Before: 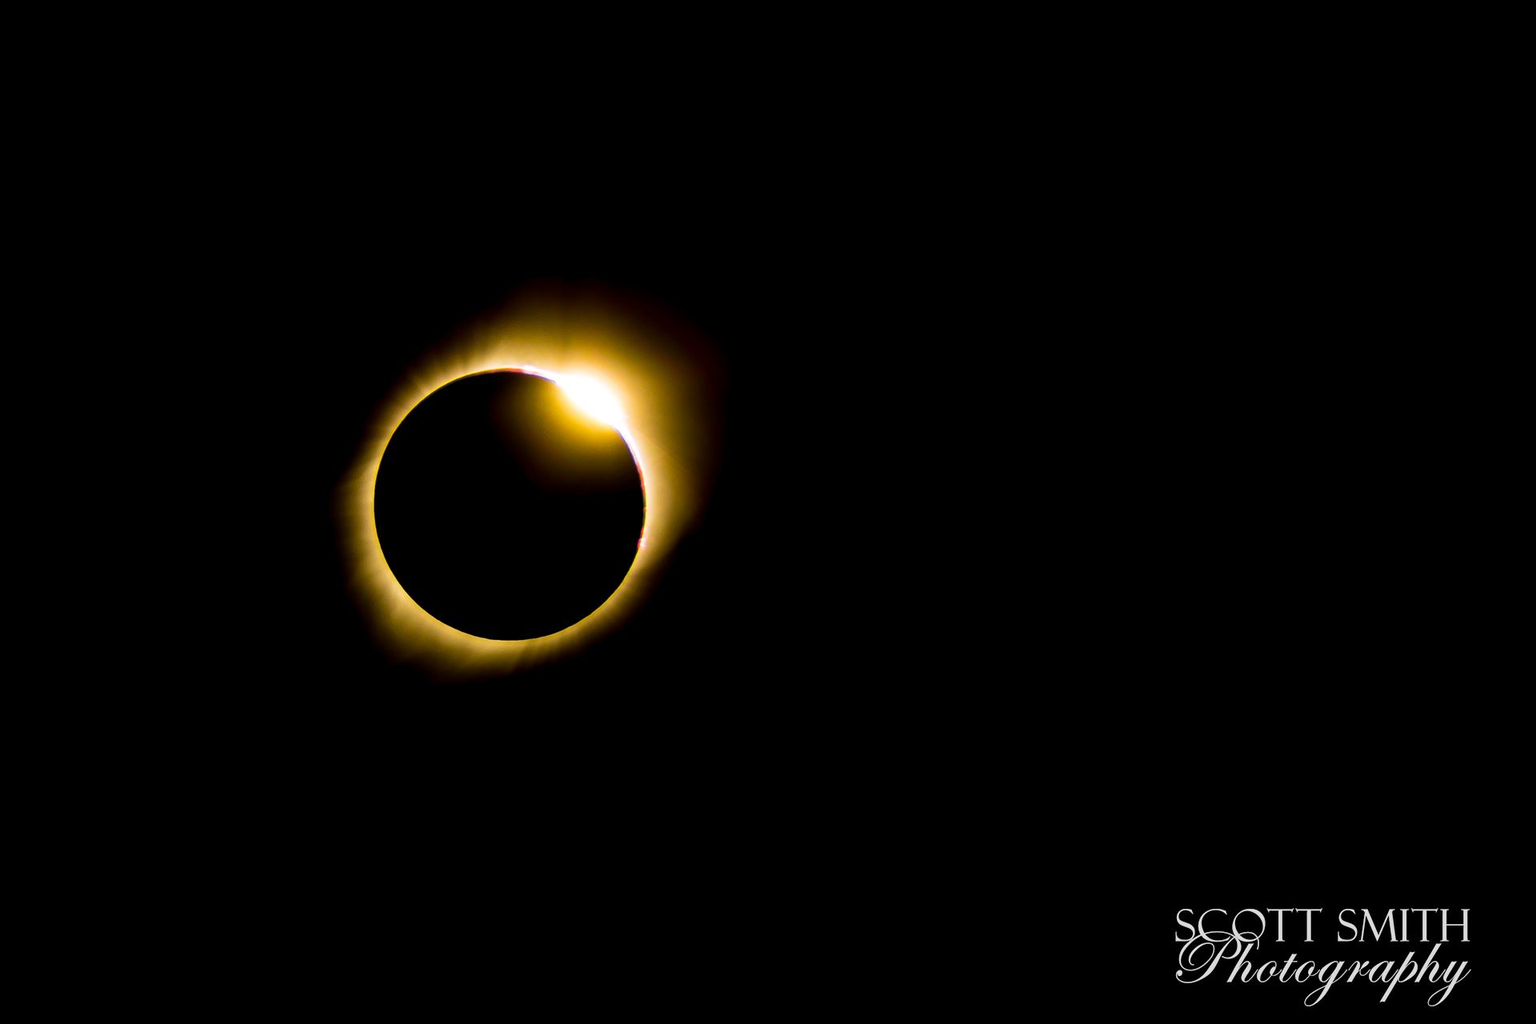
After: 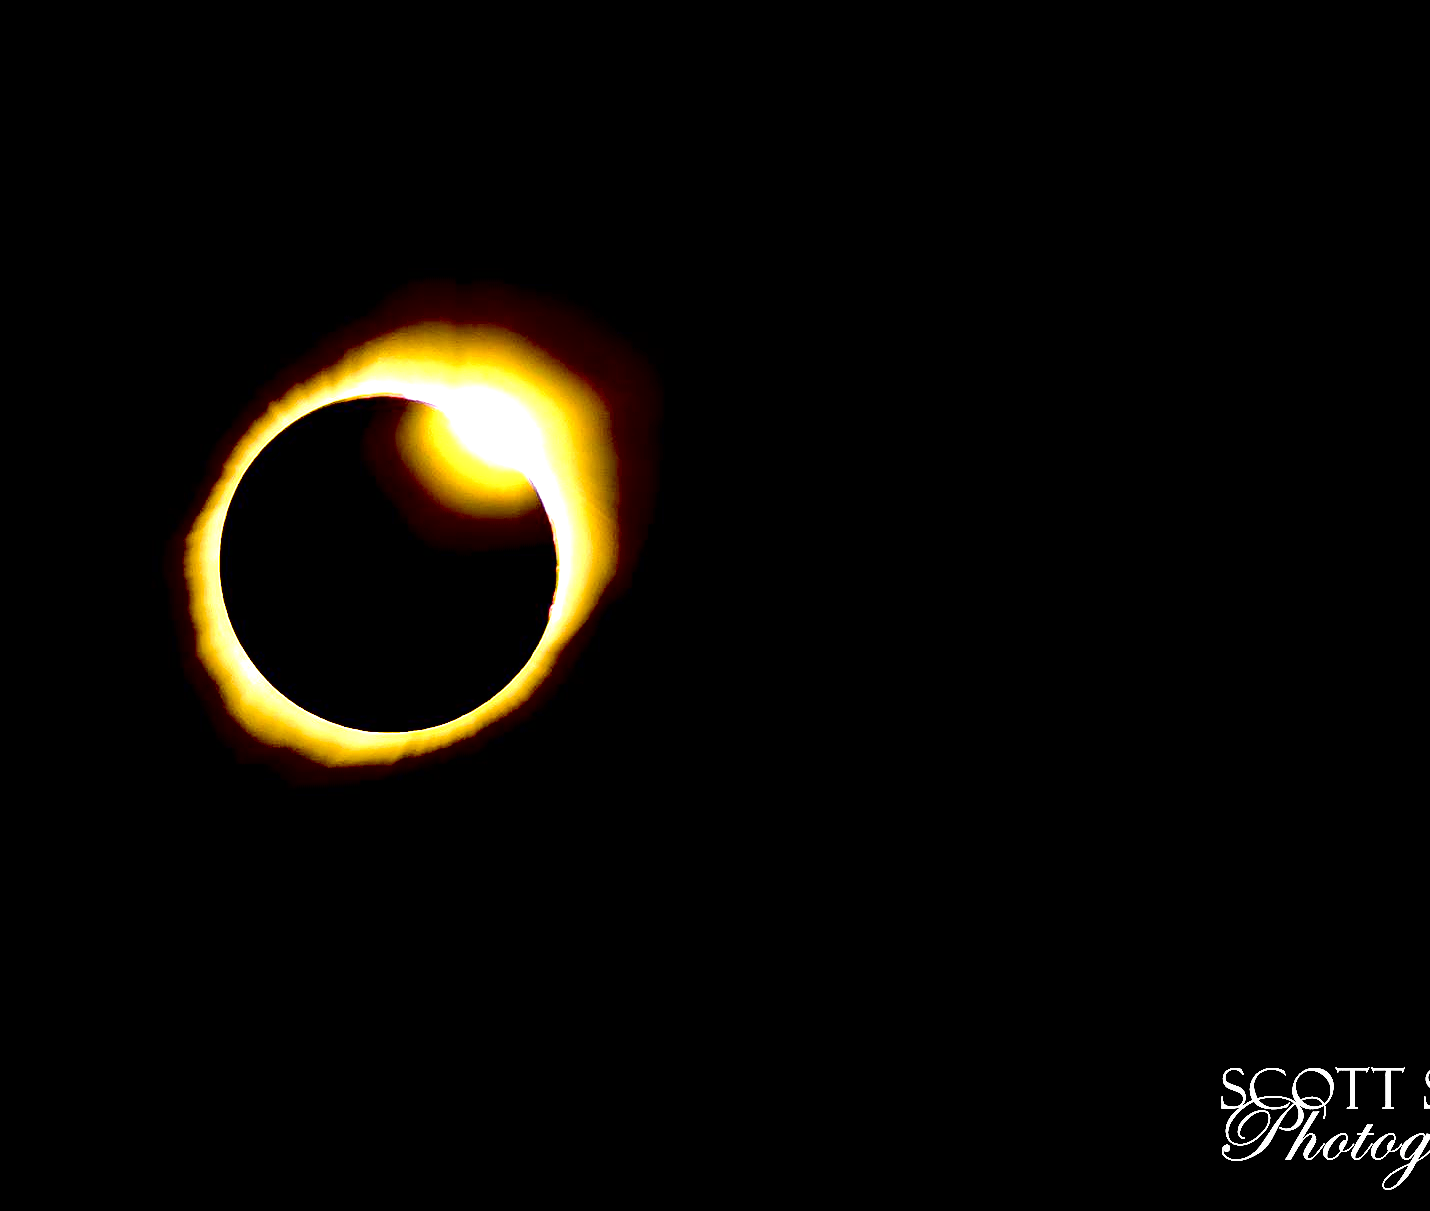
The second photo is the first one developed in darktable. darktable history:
crop and rotate: left 12.919%, top 5.345%, right 12.554%
contrast brightness saturation: contrast 0.108, saturation -0.176
shadows and highlights: shadows 36.86, highlights -27.97, soften with gaussian
sharpen: amount 0.495
exposure: black level correction 0.017, exposure -0.008 EV, compensate exposure bias true, compensate highlight preservation false
